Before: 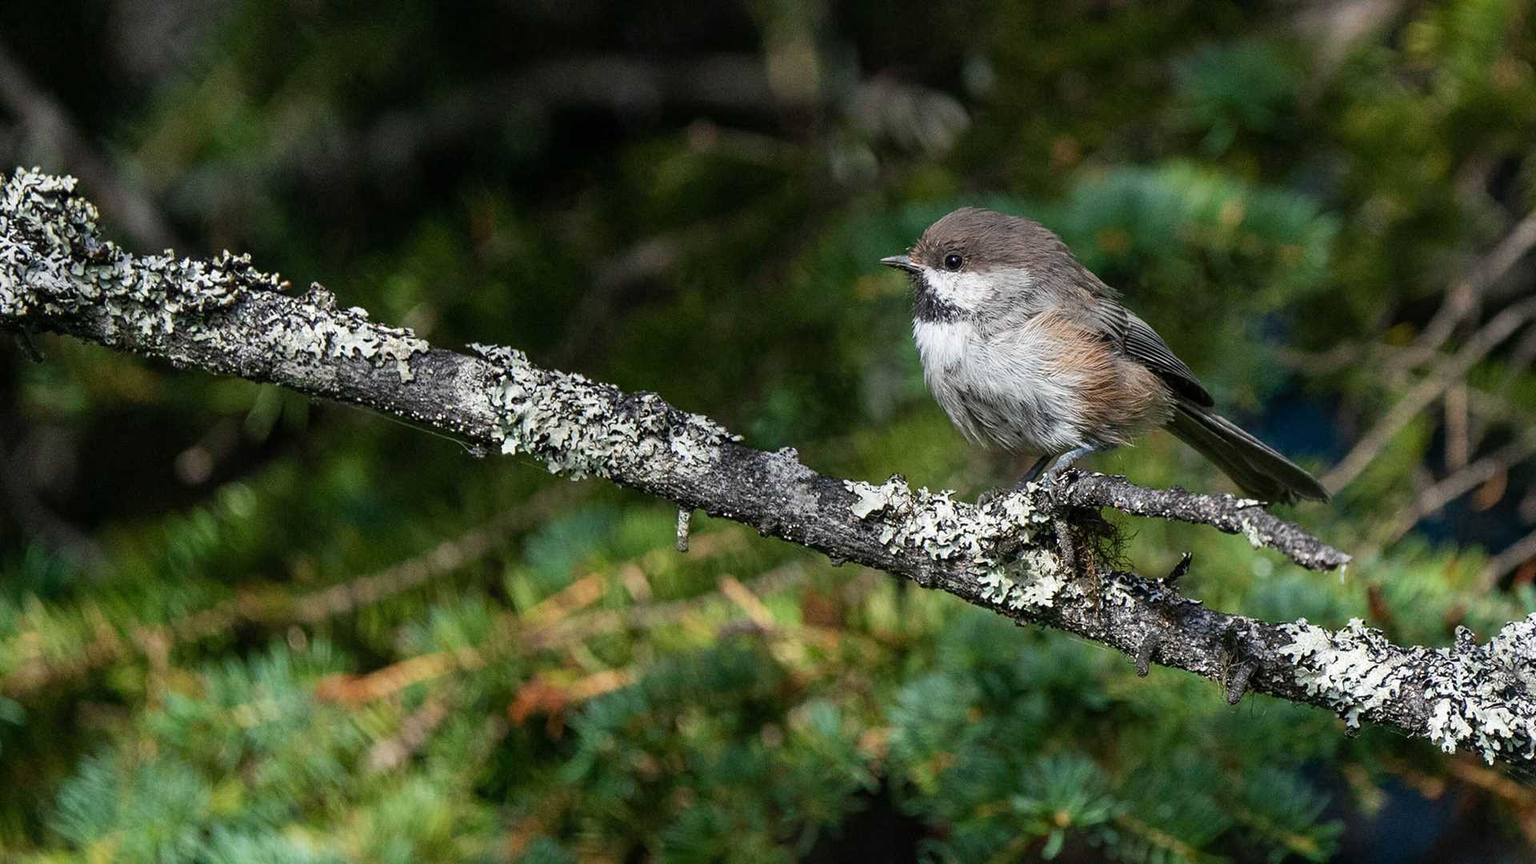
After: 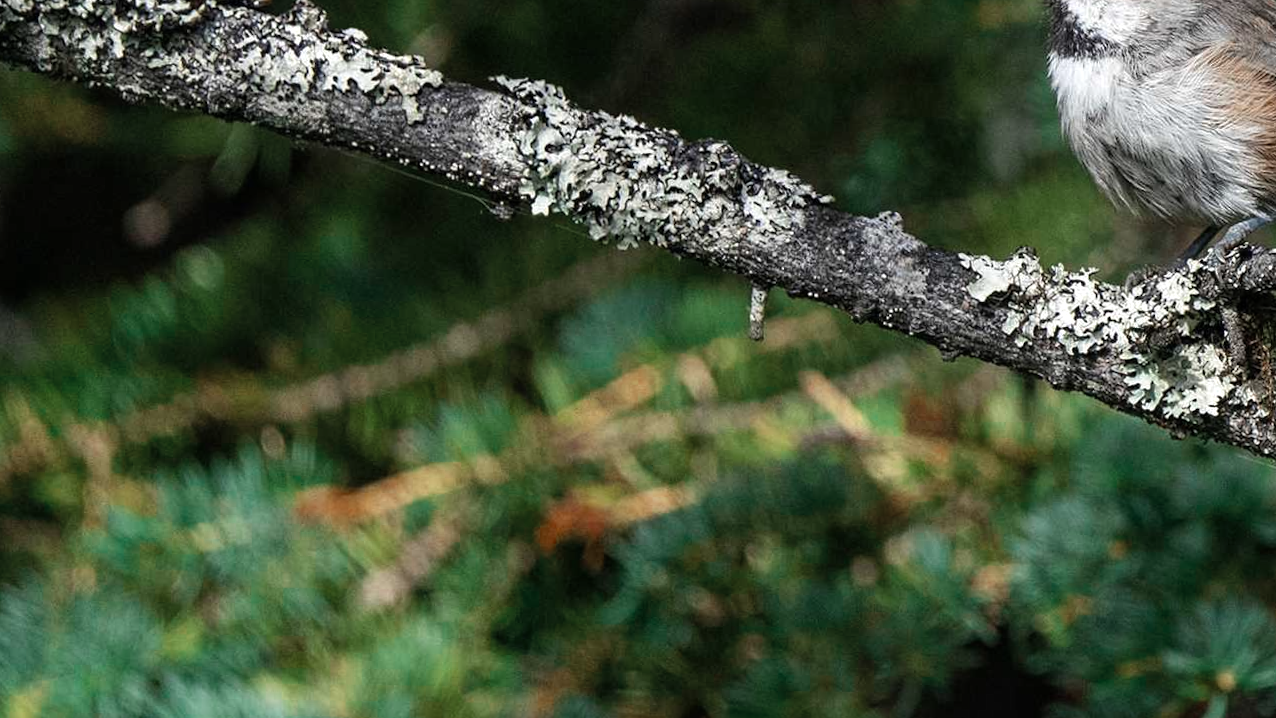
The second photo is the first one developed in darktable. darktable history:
color zones: curves: ch0 [(0, 0.5) (0.125, 0.4) (0.25, 0.5) (0.375, 0.4) (0.5, 0.4) (0.625, 0.35) (0.75, 0.35) (0.875, 0.5)]; ch1 [(0, 0.35) (0.125, 0.45) (0.25, 0.35) (0.375, 0.35) (0.5, 0.35) (0.625, 0.35) (0.75, 0.45) (0.875, 0.35)]; ch2 [(0, 0.6) (0.125, 0.5) (0.25, 0.5) (0.375, 0.6) (0.5, 0.6) (0.625, 0.5) (0.75, 0.5) (0.875, 0.5)]
crop and rotate: angle -0.82°, left 3.85%, top 31.828%, right 27.992%
color balance: contrast 8.5%, output saturation 105%
